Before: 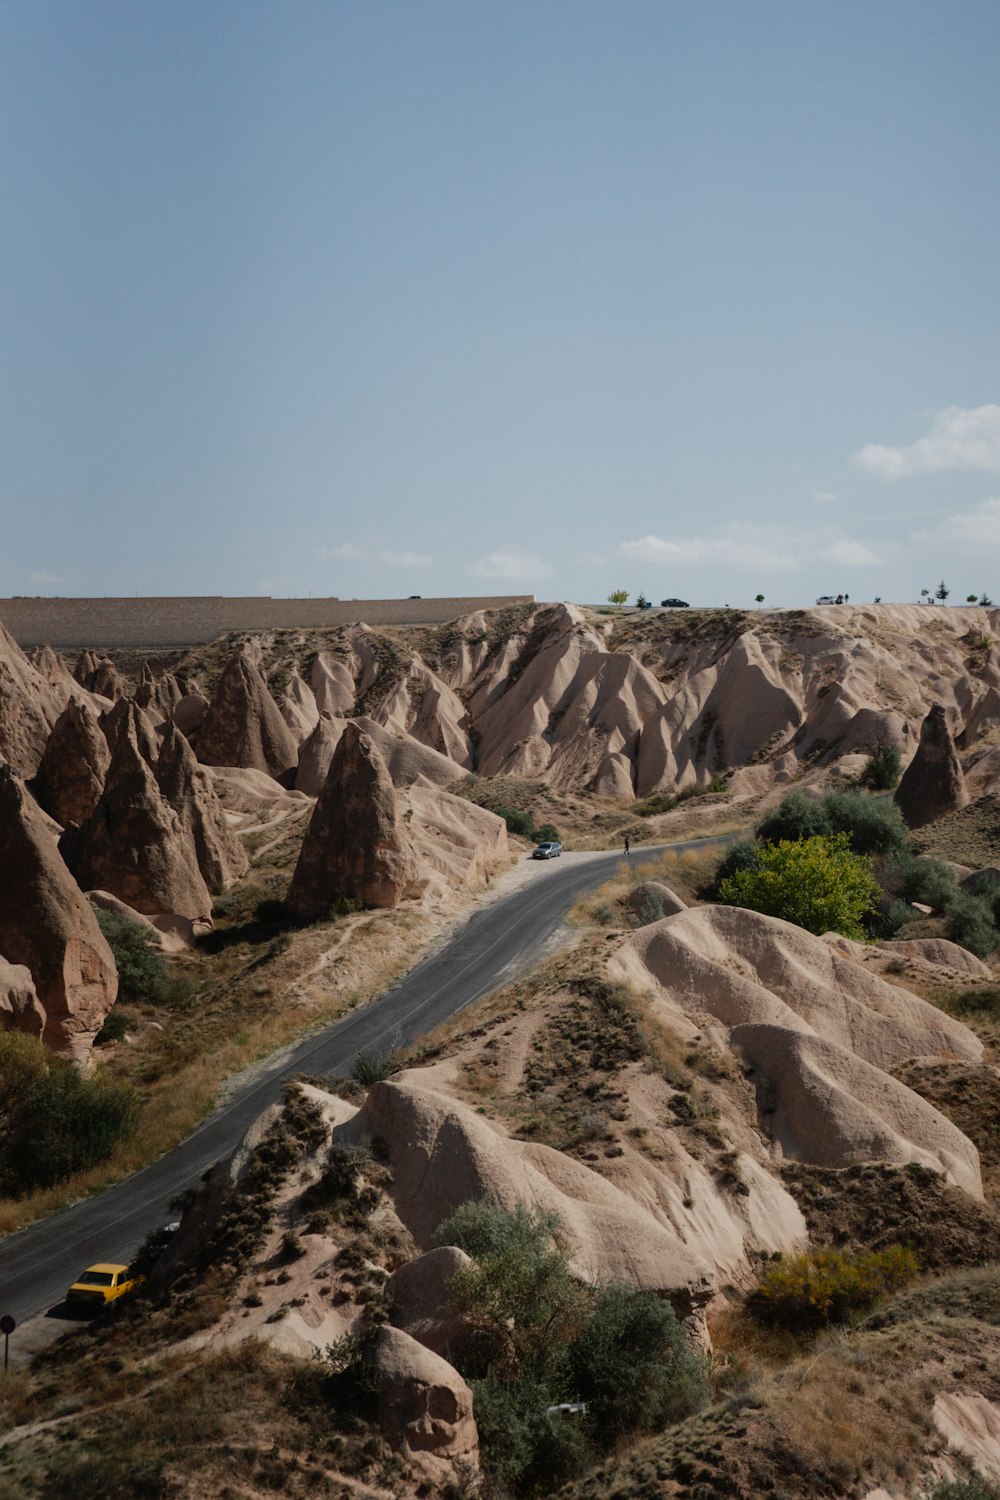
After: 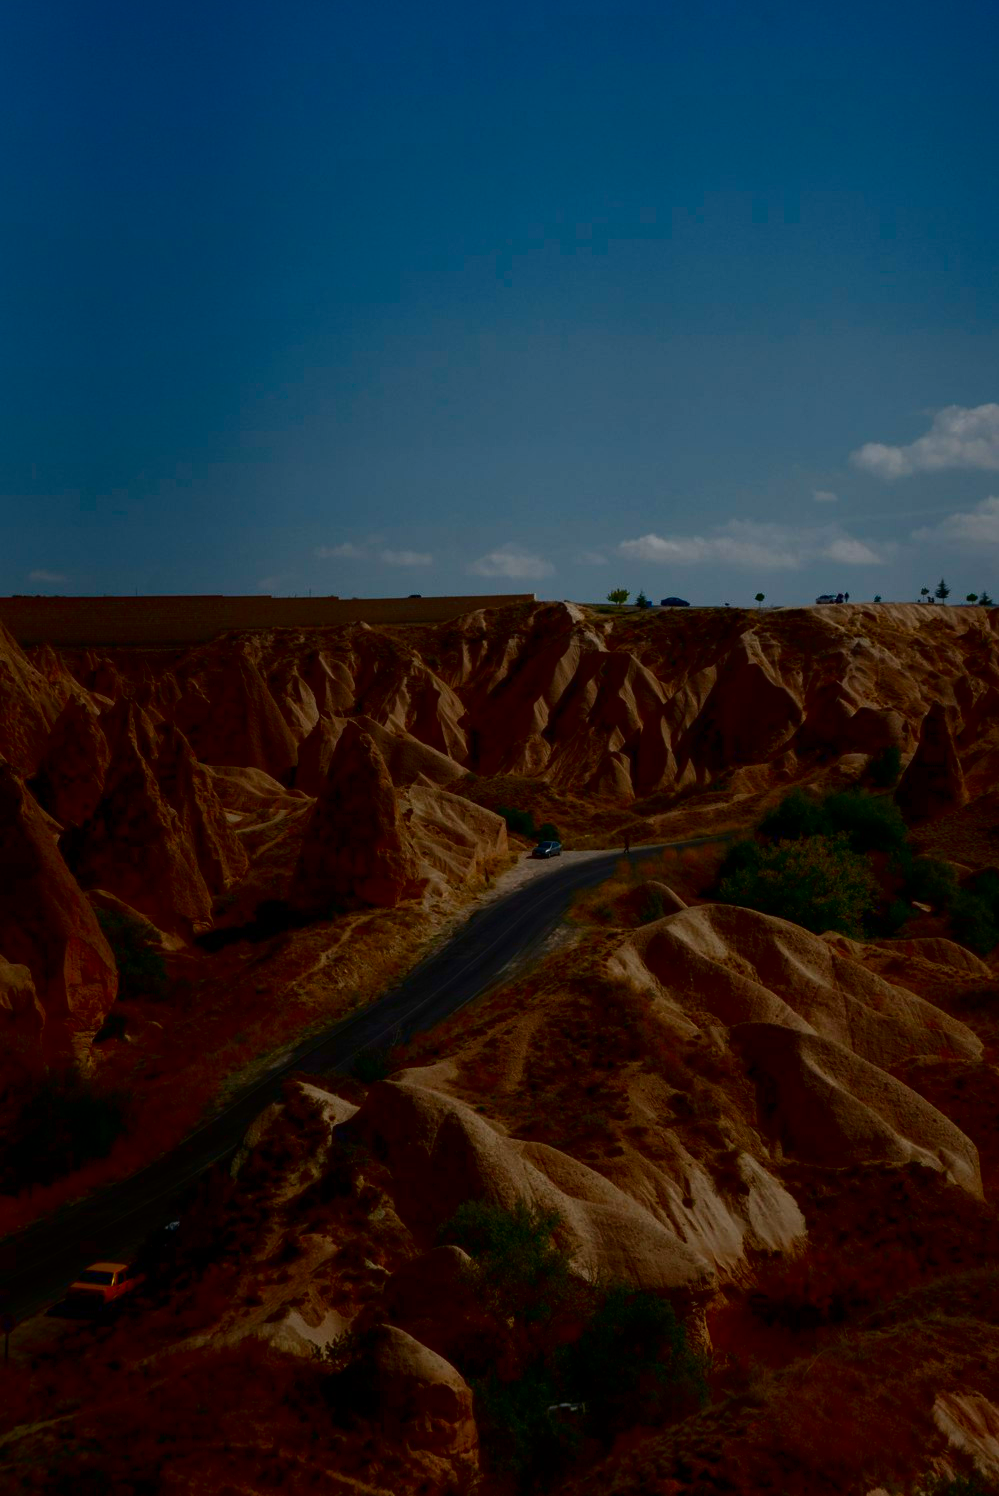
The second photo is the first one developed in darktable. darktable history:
crop: top 0.087%, bottom 0.174%
contrast brightness saturation: brightness -1, saturation 0.983
